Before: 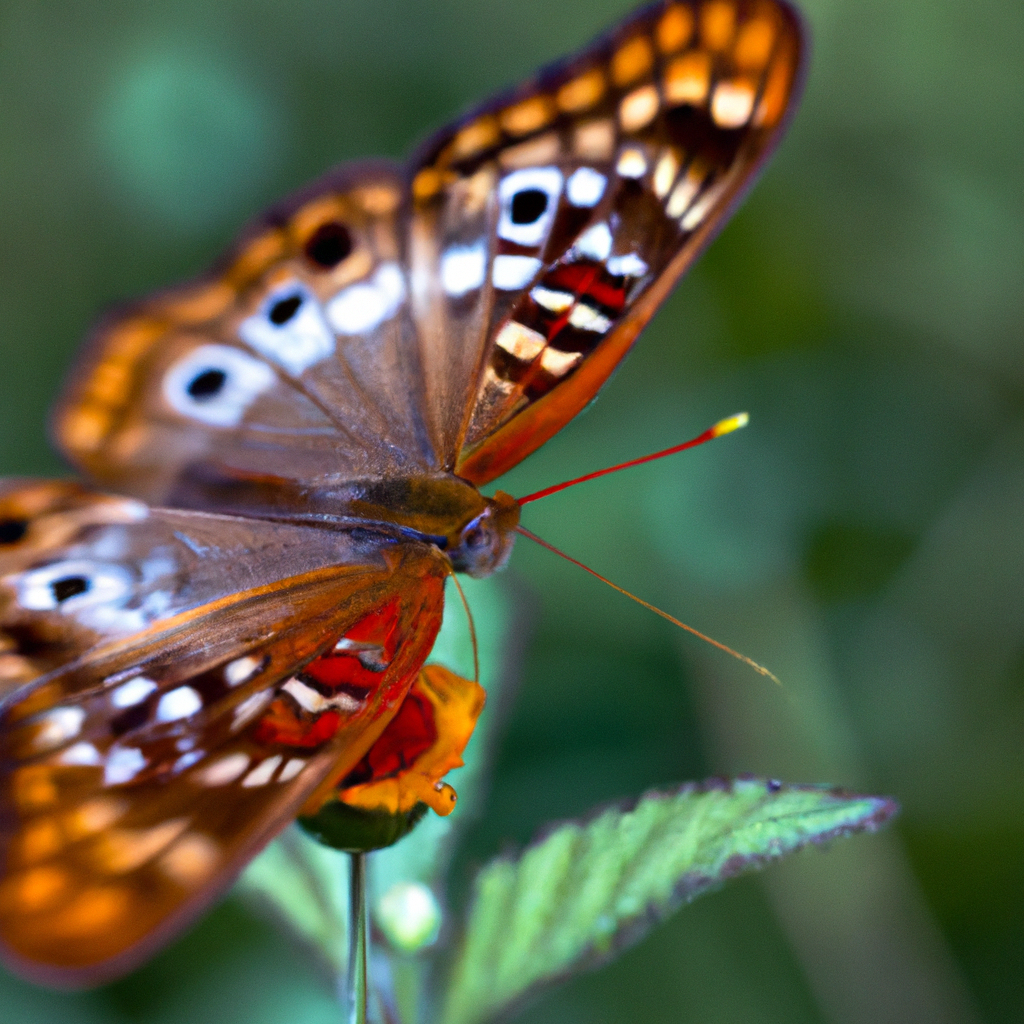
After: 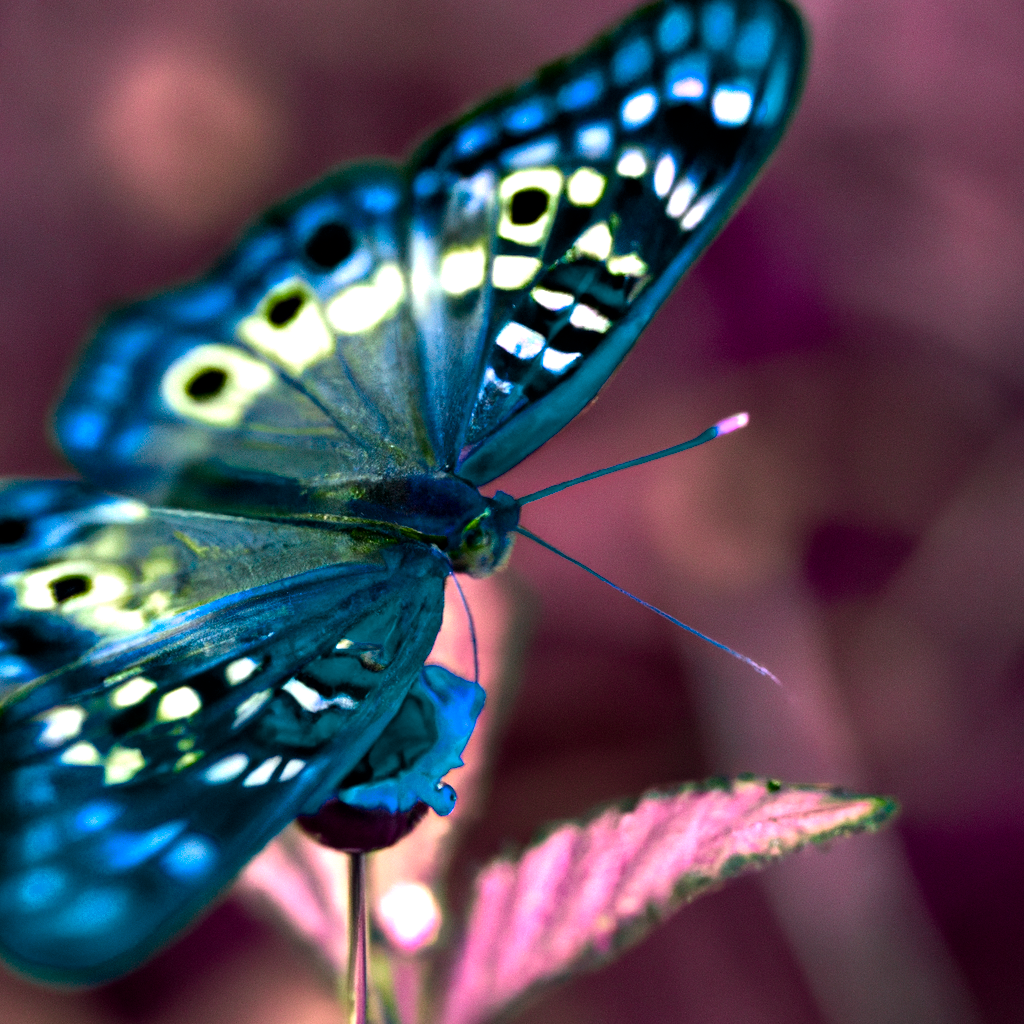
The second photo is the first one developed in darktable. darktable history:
local contrast: mode bilateral grid, contrast 100, coarseness 99, detail 108%, midtone range 0.2
exposure: exposure 0.014 EV, compensate exposure bias true, compensate highlight preservation false
color balance rgb: perceptual saturation grading › global saturation 25.018%, hue shift -149.14°, contrast 34.969%, saturation formula JzAzBz (2021)
